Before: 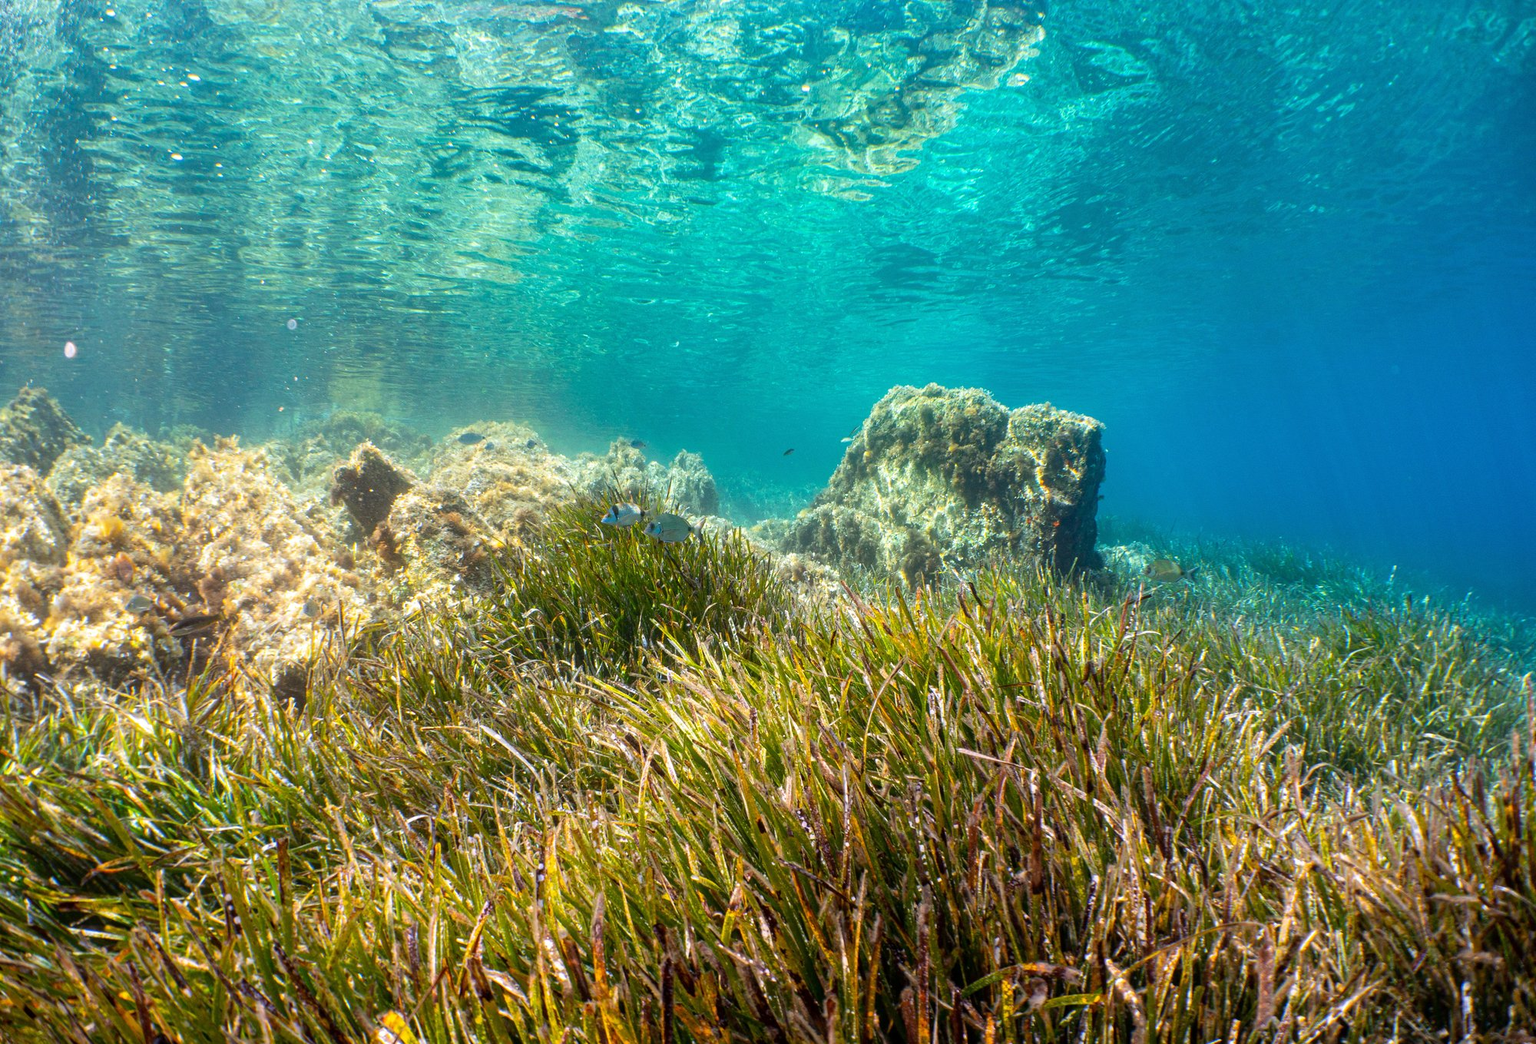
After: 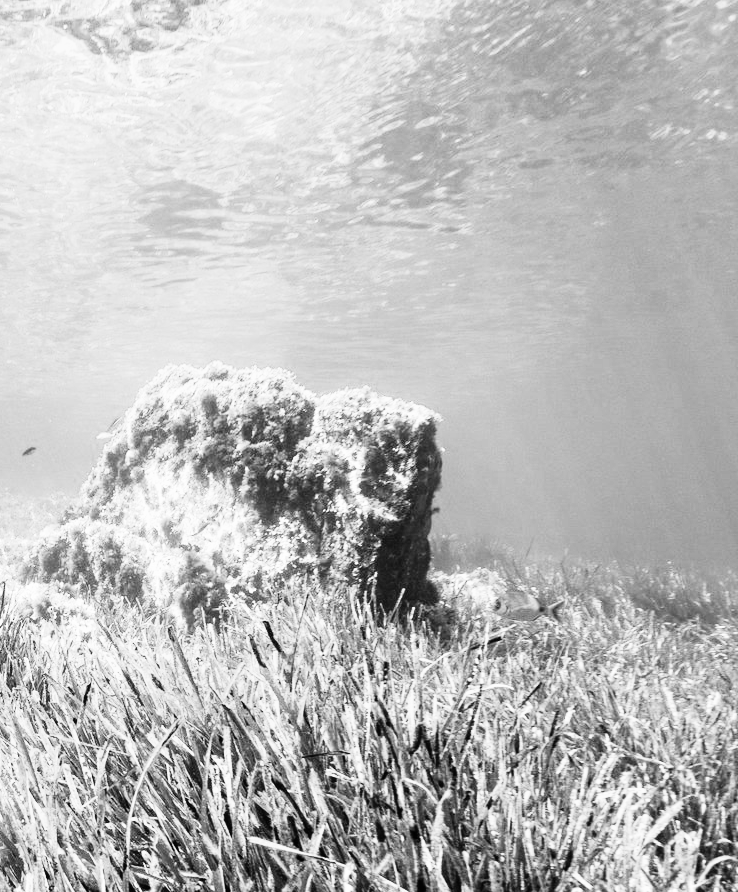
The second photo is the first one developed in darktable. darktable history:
monochrome: on, module defaults
crop and rotate: left 49.936%, top 10.094%, right 13.136%, bottom 24.256%
rgb curve: curves: ch0 [(0, 0) (0.21, 0.15) (0.24, 0.21) (0.5, 0.75) (0.75, 0.96) (0.89, 0.99) (1, 1)]; ch1 [(0, 0.02) (0.21, 0.13) (0.25, 0.2) (0.5, 0.67) (0.75, 0.9) (0.89, 0.97) (1, 1)]; ch2 [(0, 0.02) (0.21, 0.13) (0.25, 0.2) (0.5, 0.67) (0.75, 0.9) (0.89, 0.97) (1, 1)], compensate middle gray true
